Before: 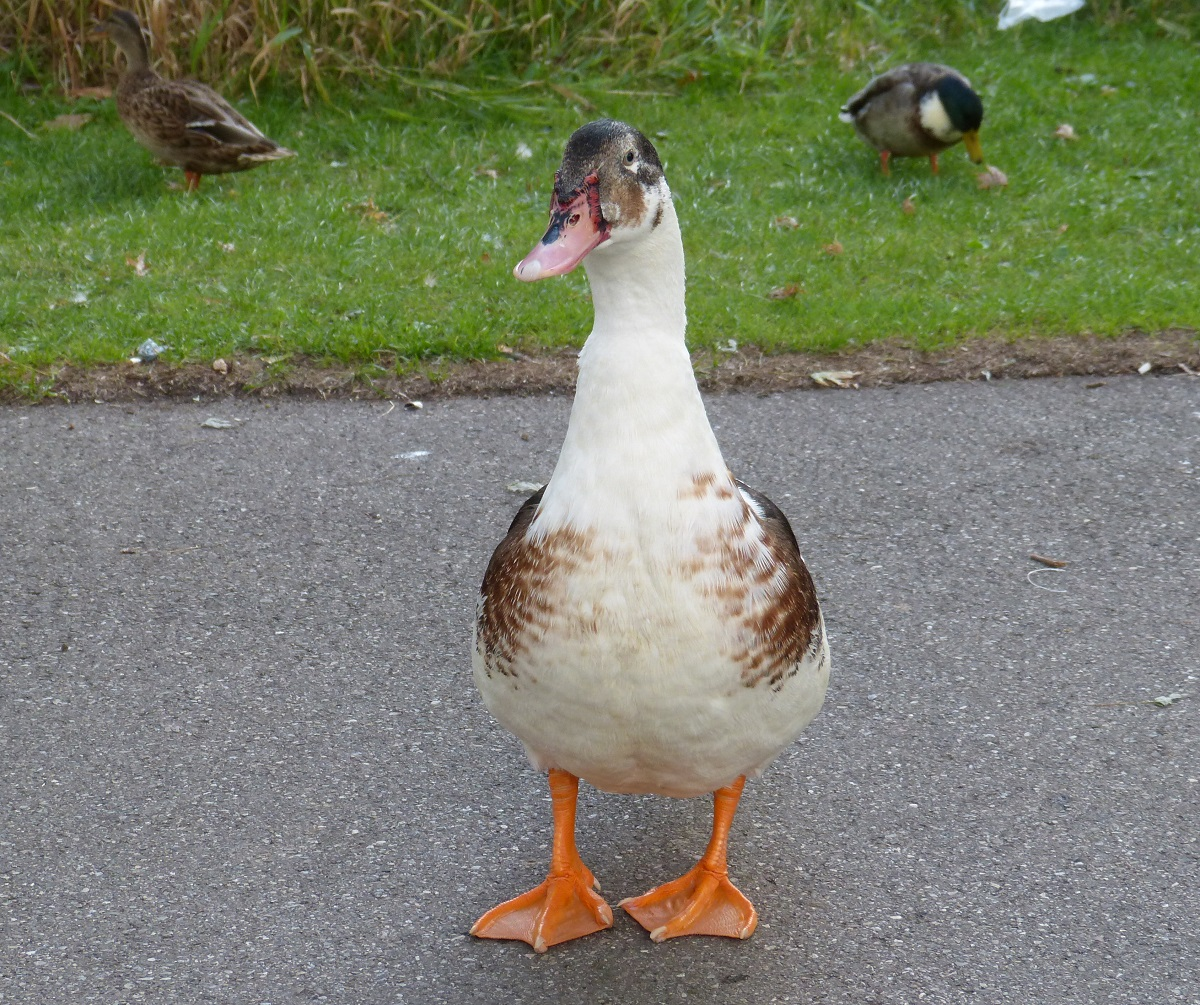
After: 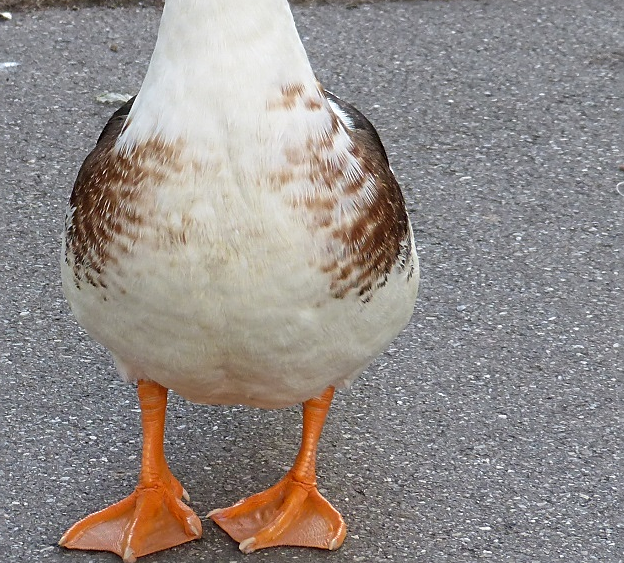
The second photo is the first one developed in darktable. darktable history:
sharpen: on, module defaults
crop: left 34.261%, top 38.719%, right 13.673%, bottom 5.231%
